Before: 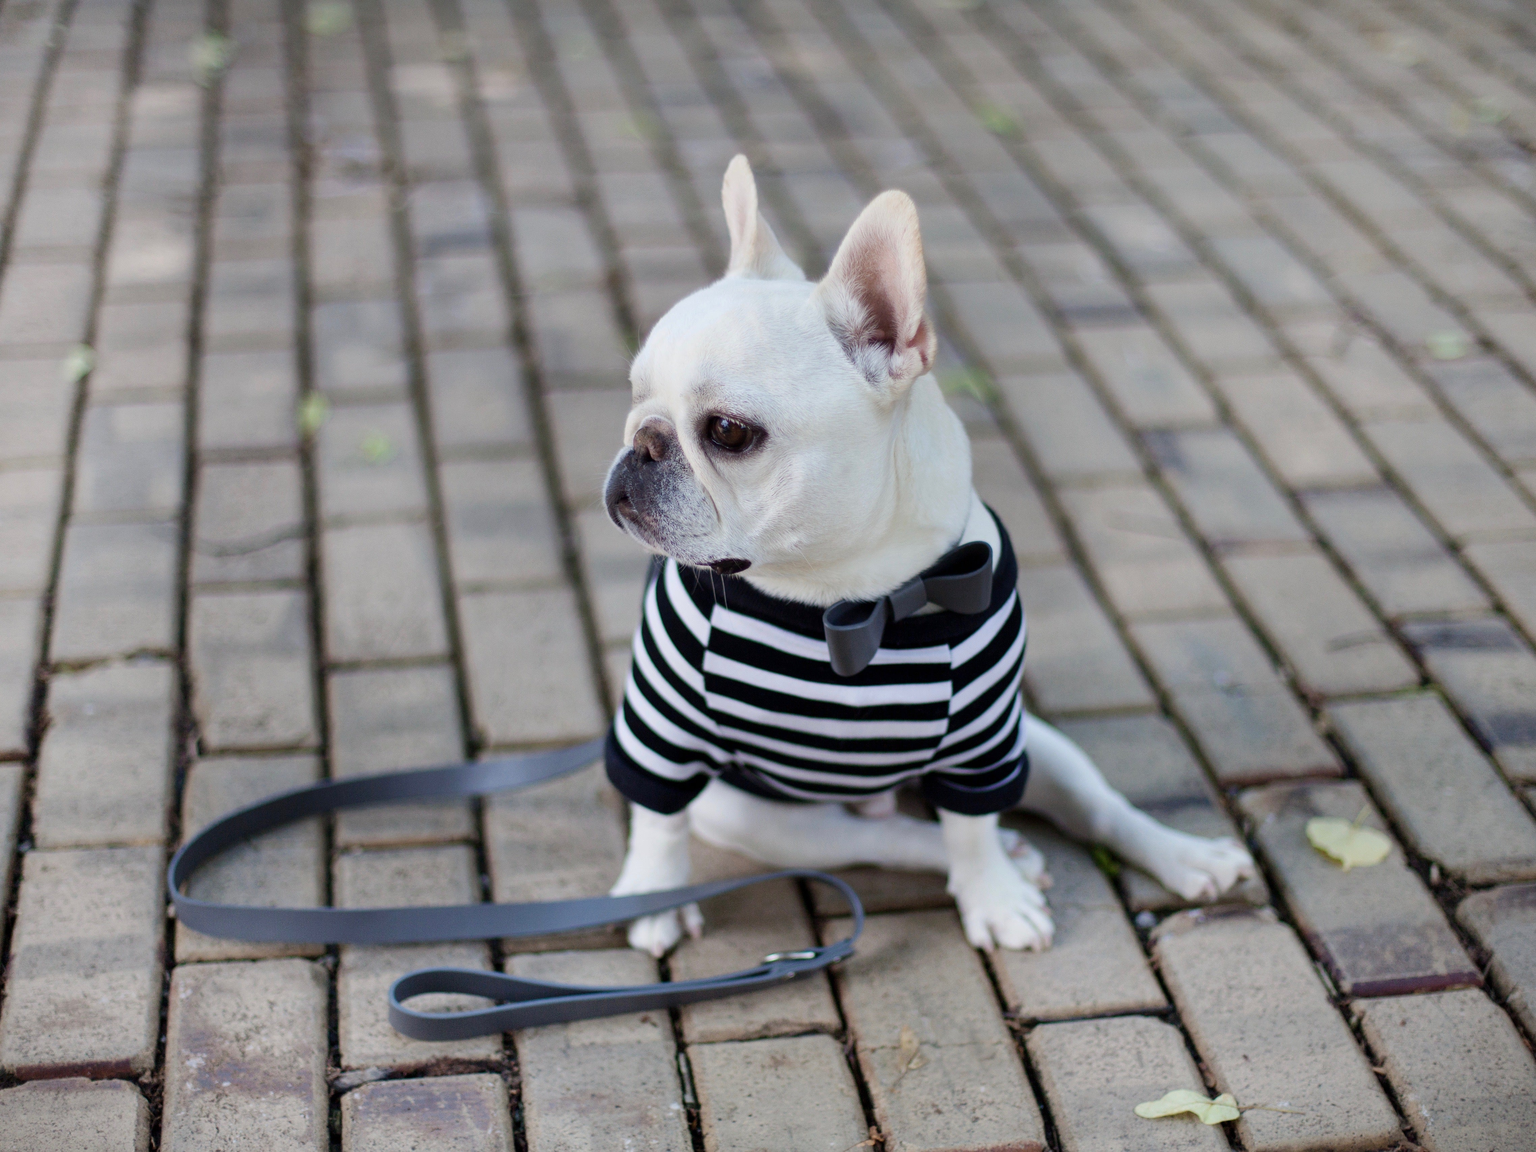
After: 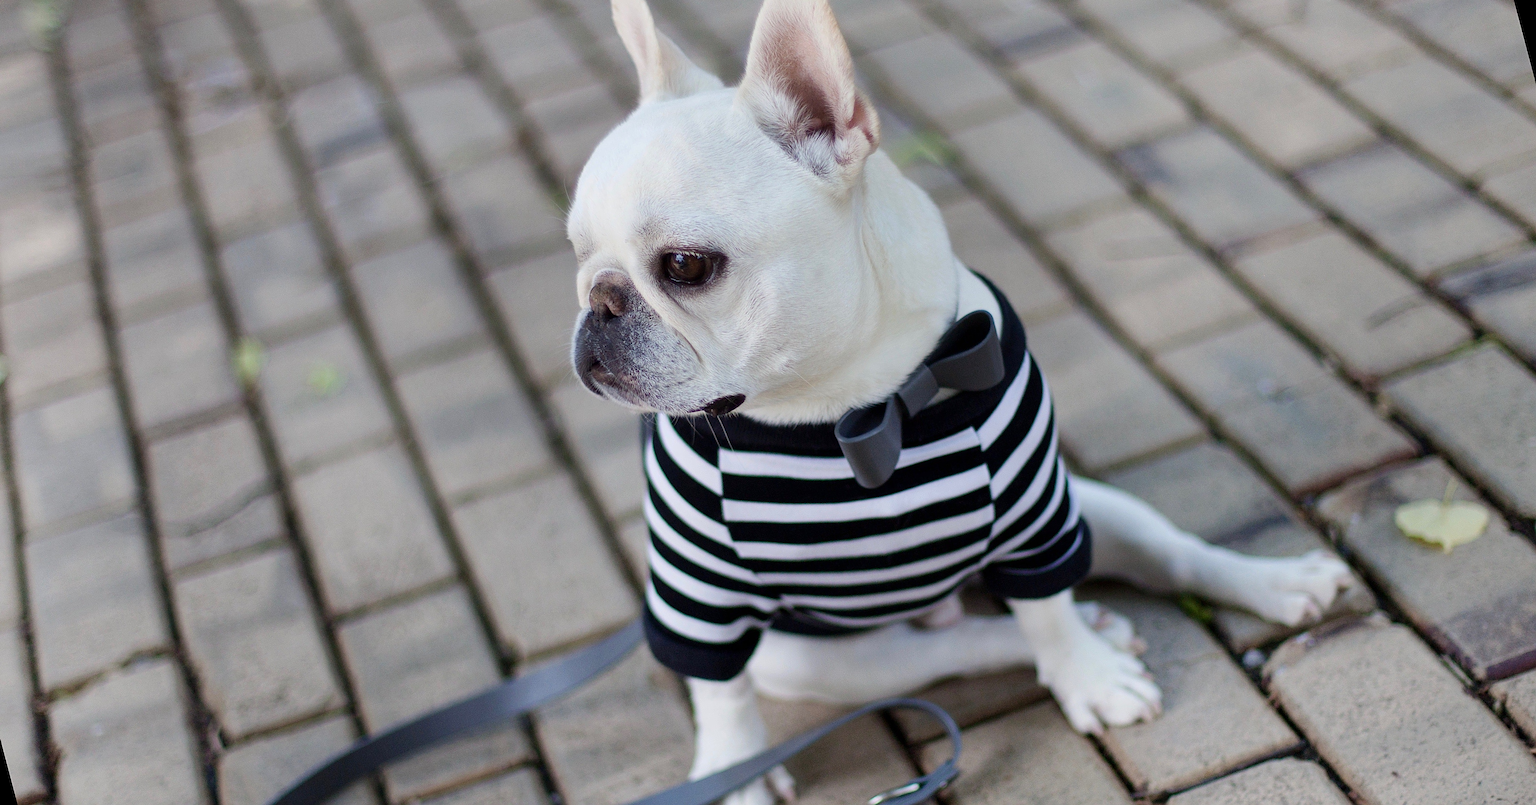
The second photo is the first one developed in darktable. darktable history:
sharpen: on, module defaults
rotate and perspective: rotation -14.8°, crop left 0.1, crop right 0.903, crop top 0.25, crop bottom 0.748
